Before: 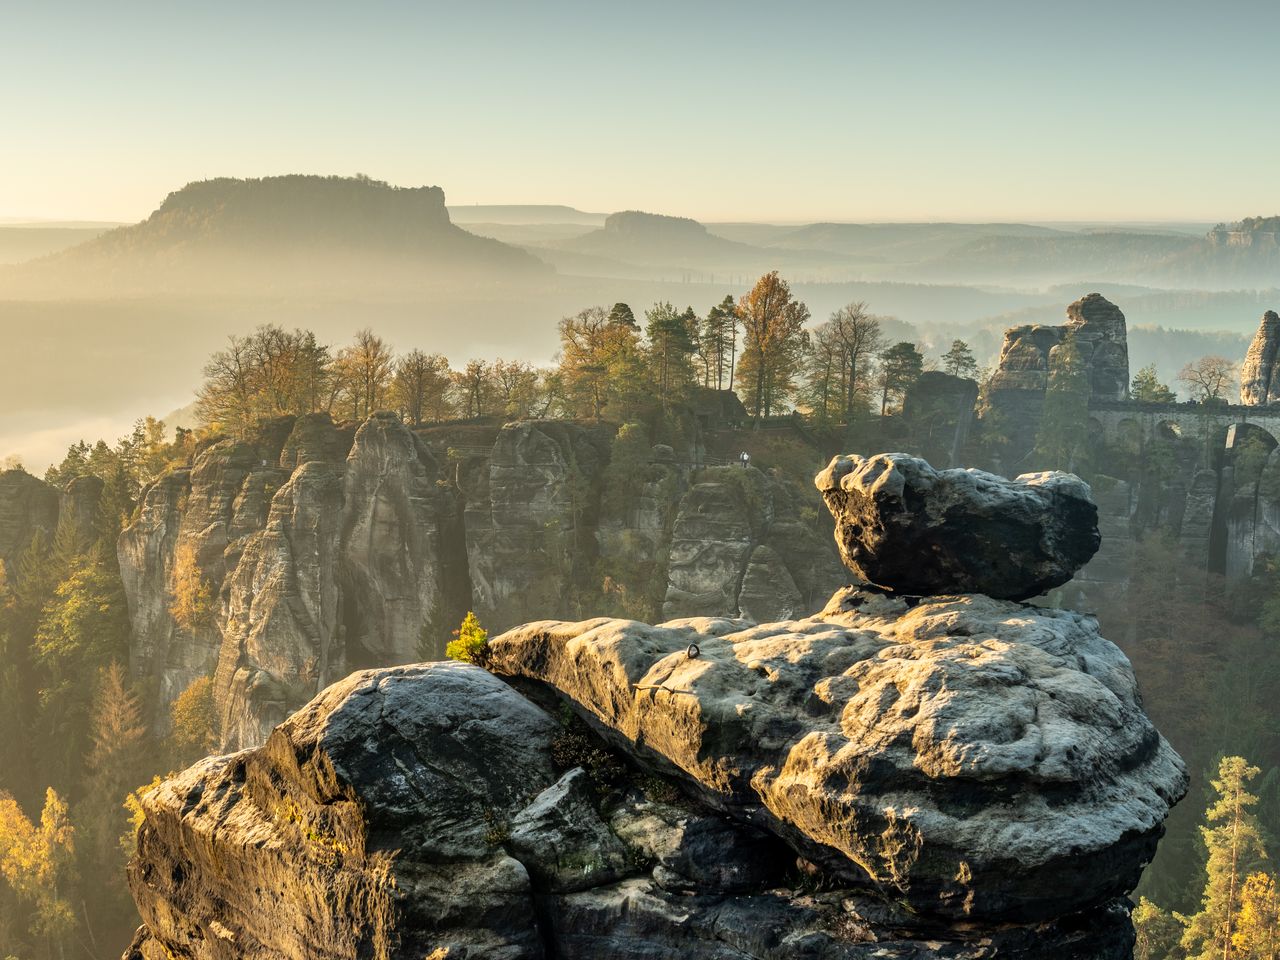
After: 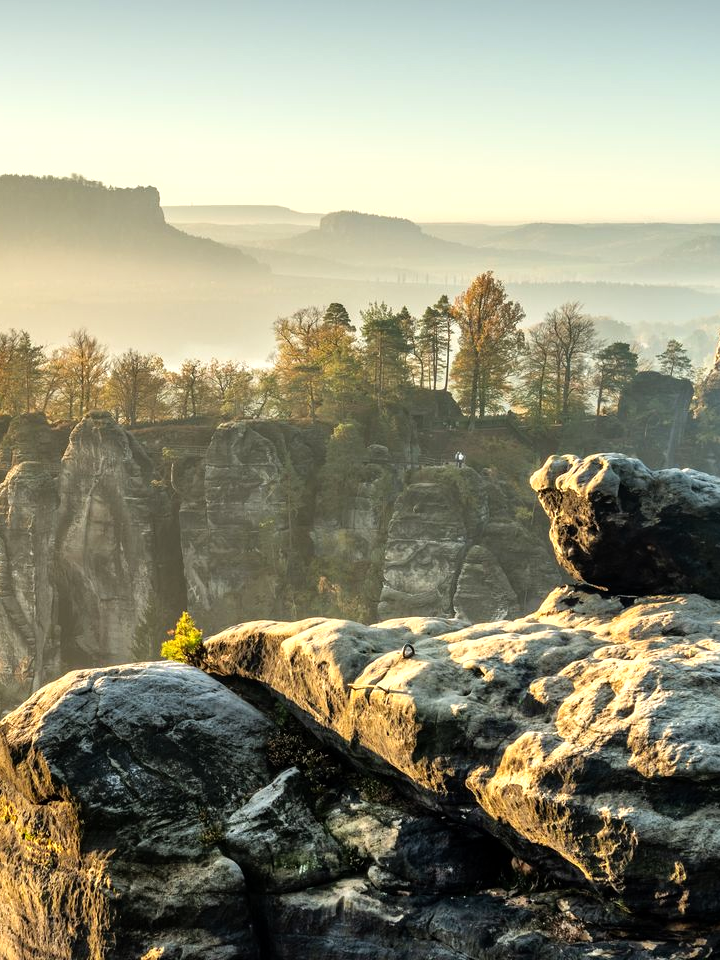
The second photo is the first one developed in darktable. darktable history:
crop and rotate: left 22.332%, right 21.362%
tone equalizer: -8 EV -0.435 EV, -7 EV -0.393 EV, -6 EV -0.361 EV, -5 EV -0.252 EV, -3 EV 0.214 EV, -2 EV 0.34 EV, -1 EV 0.413 EV, +0 EV 0.403 EV
